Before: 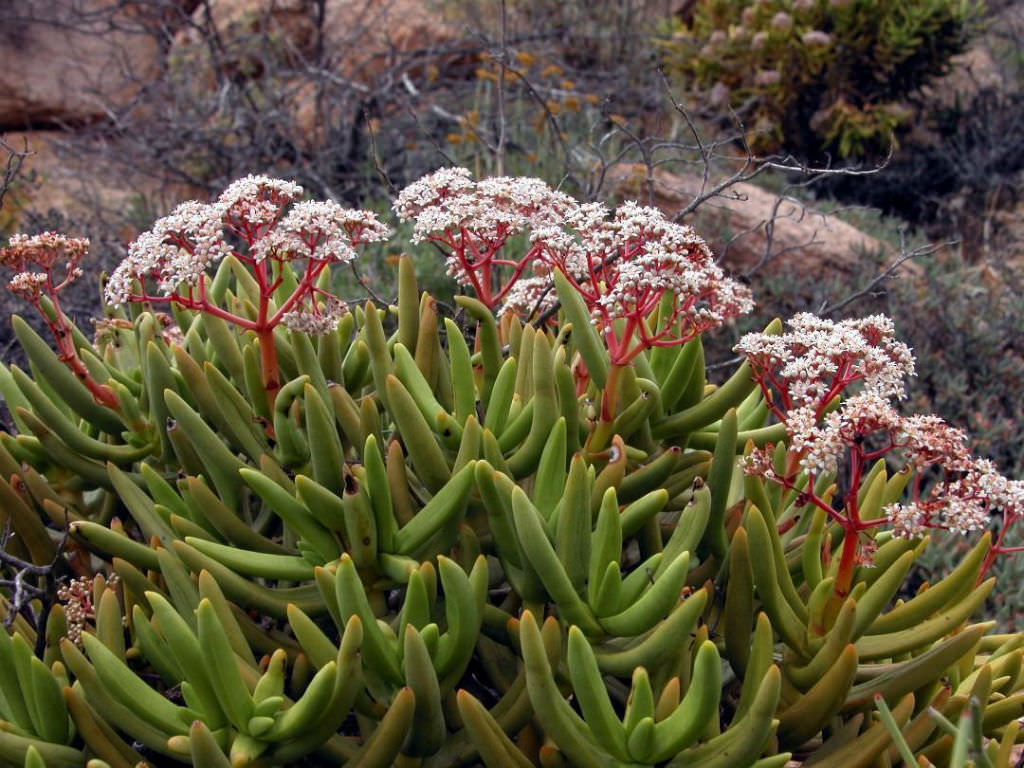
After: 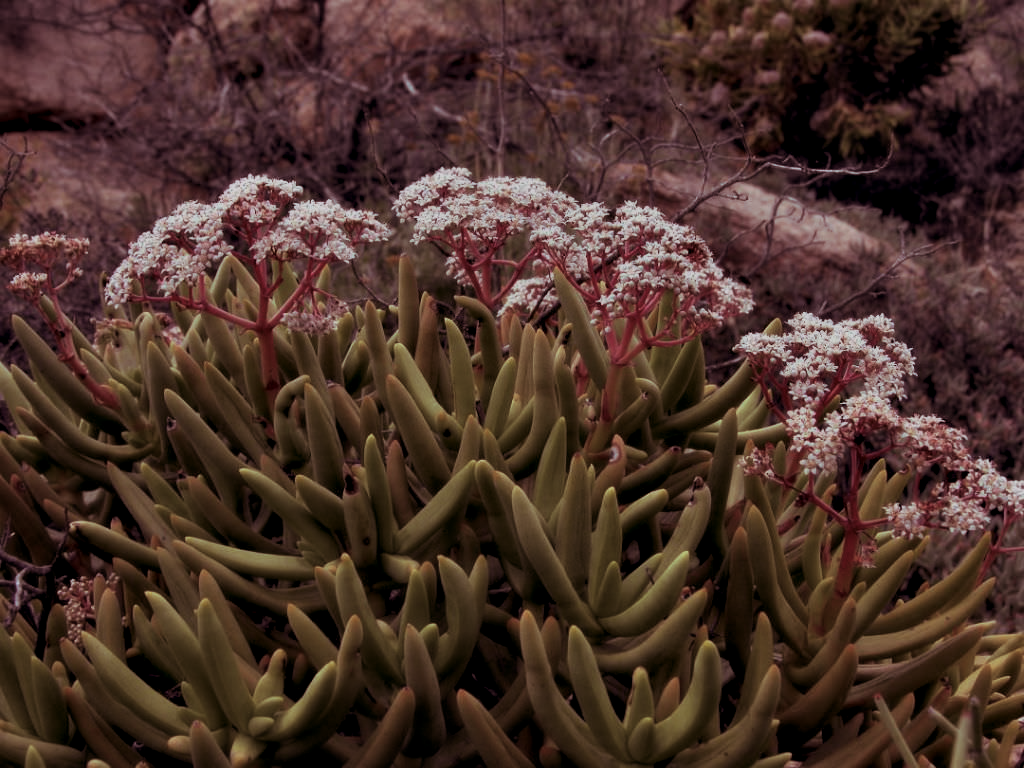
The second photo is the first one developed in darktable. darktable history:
split-toning: highlights › hue 298.8°, highlights › saturation 0.73, compress 41.76%
contrast equalizer: y [[0.514, 0.573, 0.581, 0.508, 0.5, 0.5], [0.5 ×6], [0.5 ×6], [0 ×6], [0 ×6]]
exposure: exposure -1 EV, compensate highlight preservation false
